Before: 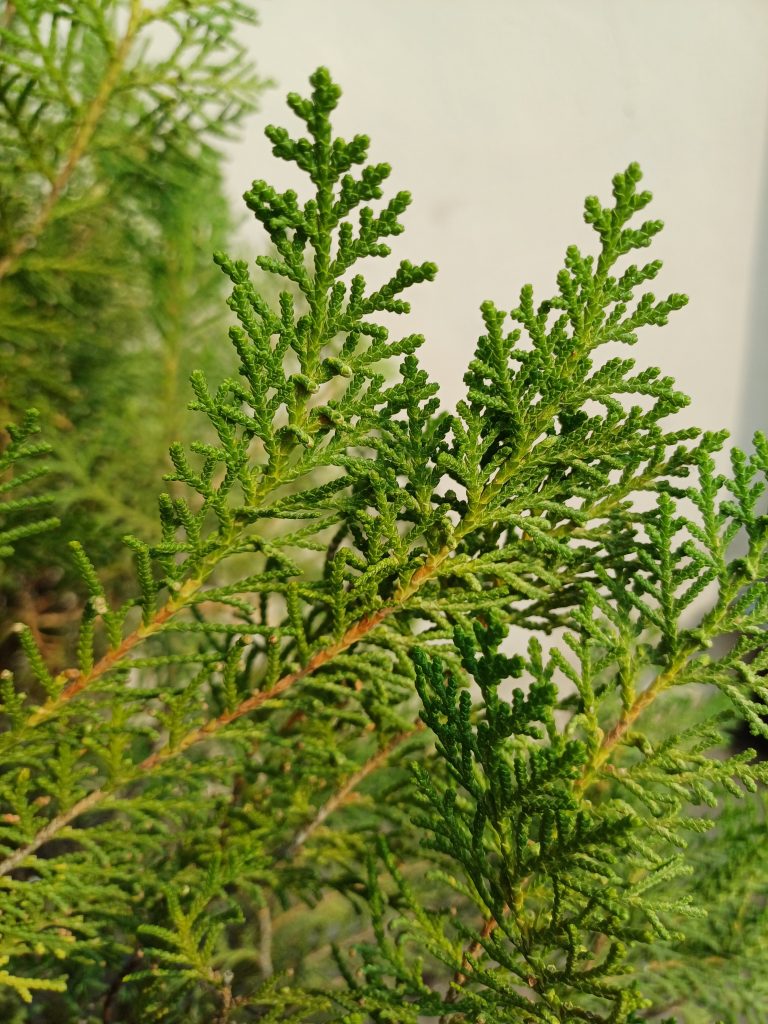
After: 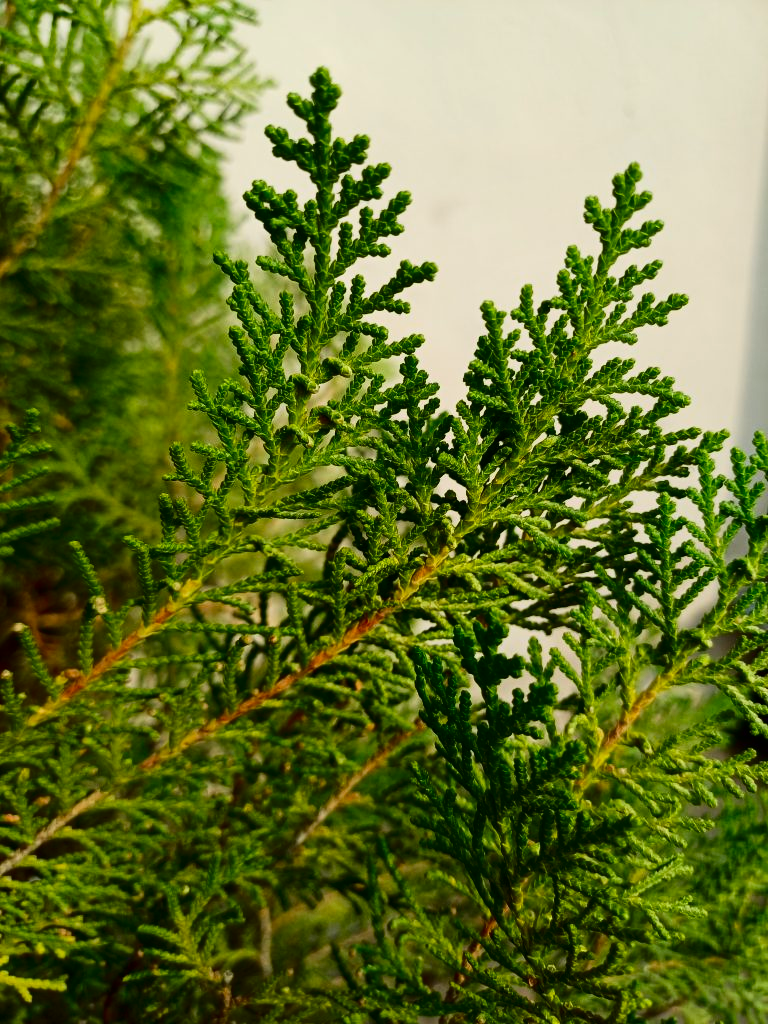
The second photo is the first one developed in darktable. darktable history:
contrast brightness saturation: contrast 0.22, brightness -0.184, saturation 0.236
